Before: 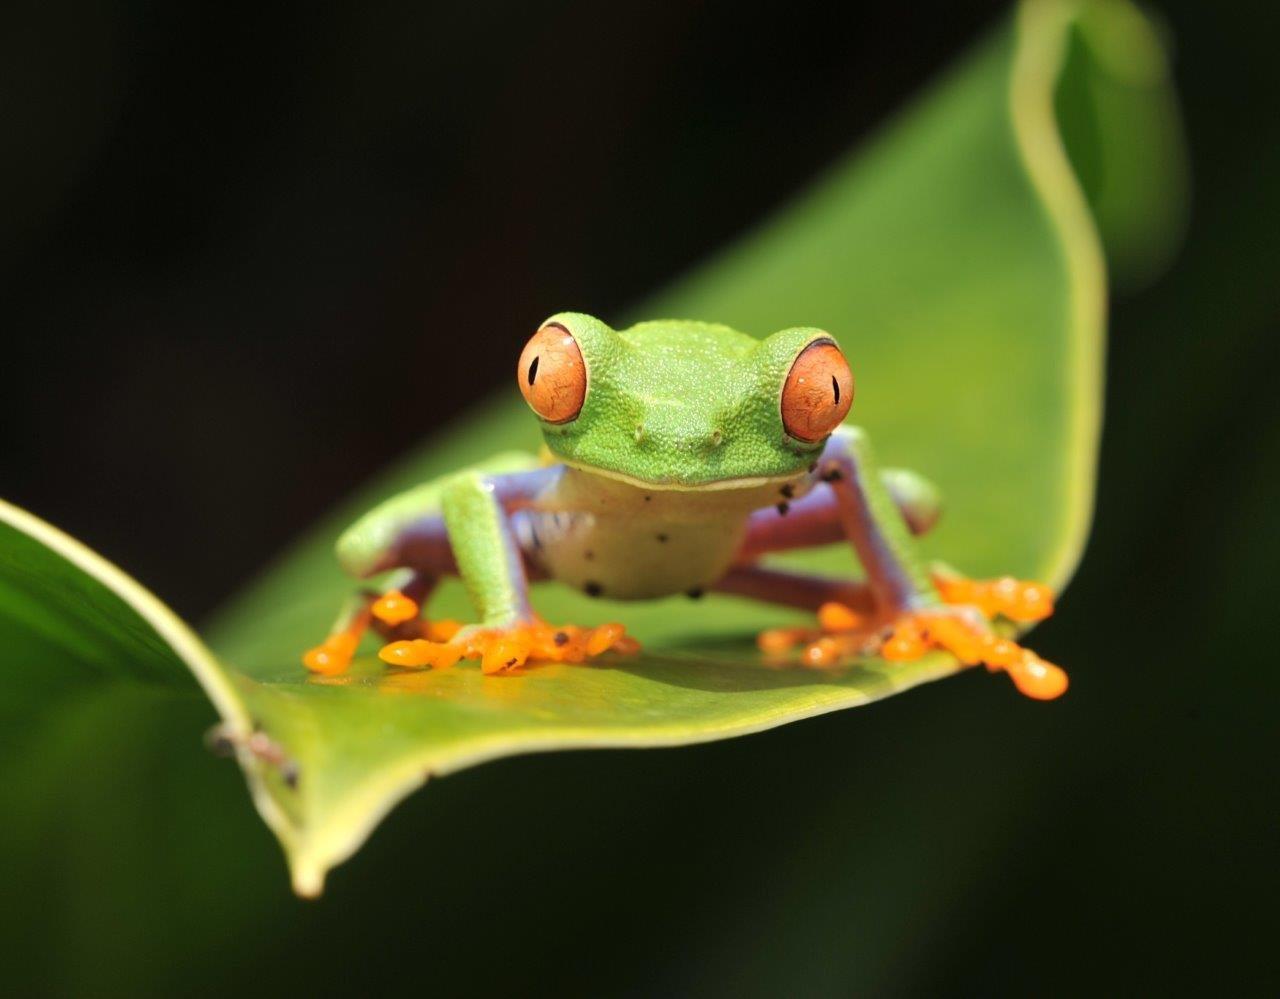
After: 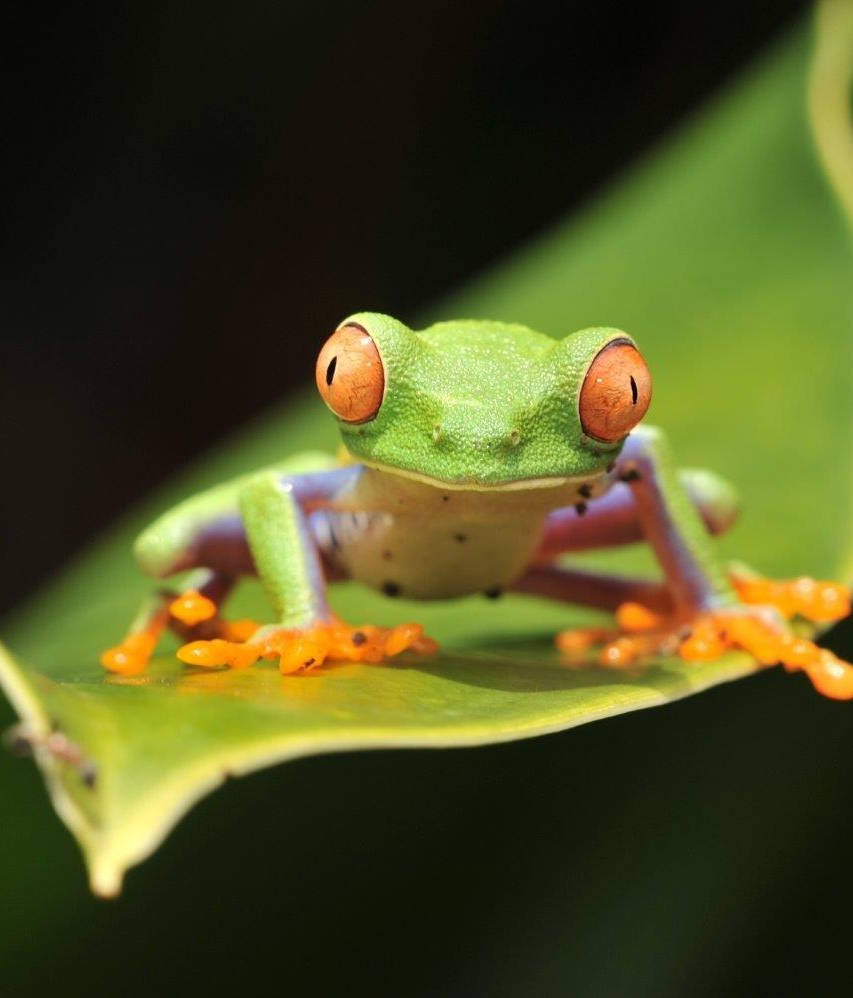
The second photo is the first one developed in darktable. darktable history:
crop and rotate: left 15.839%, right 17.501%
